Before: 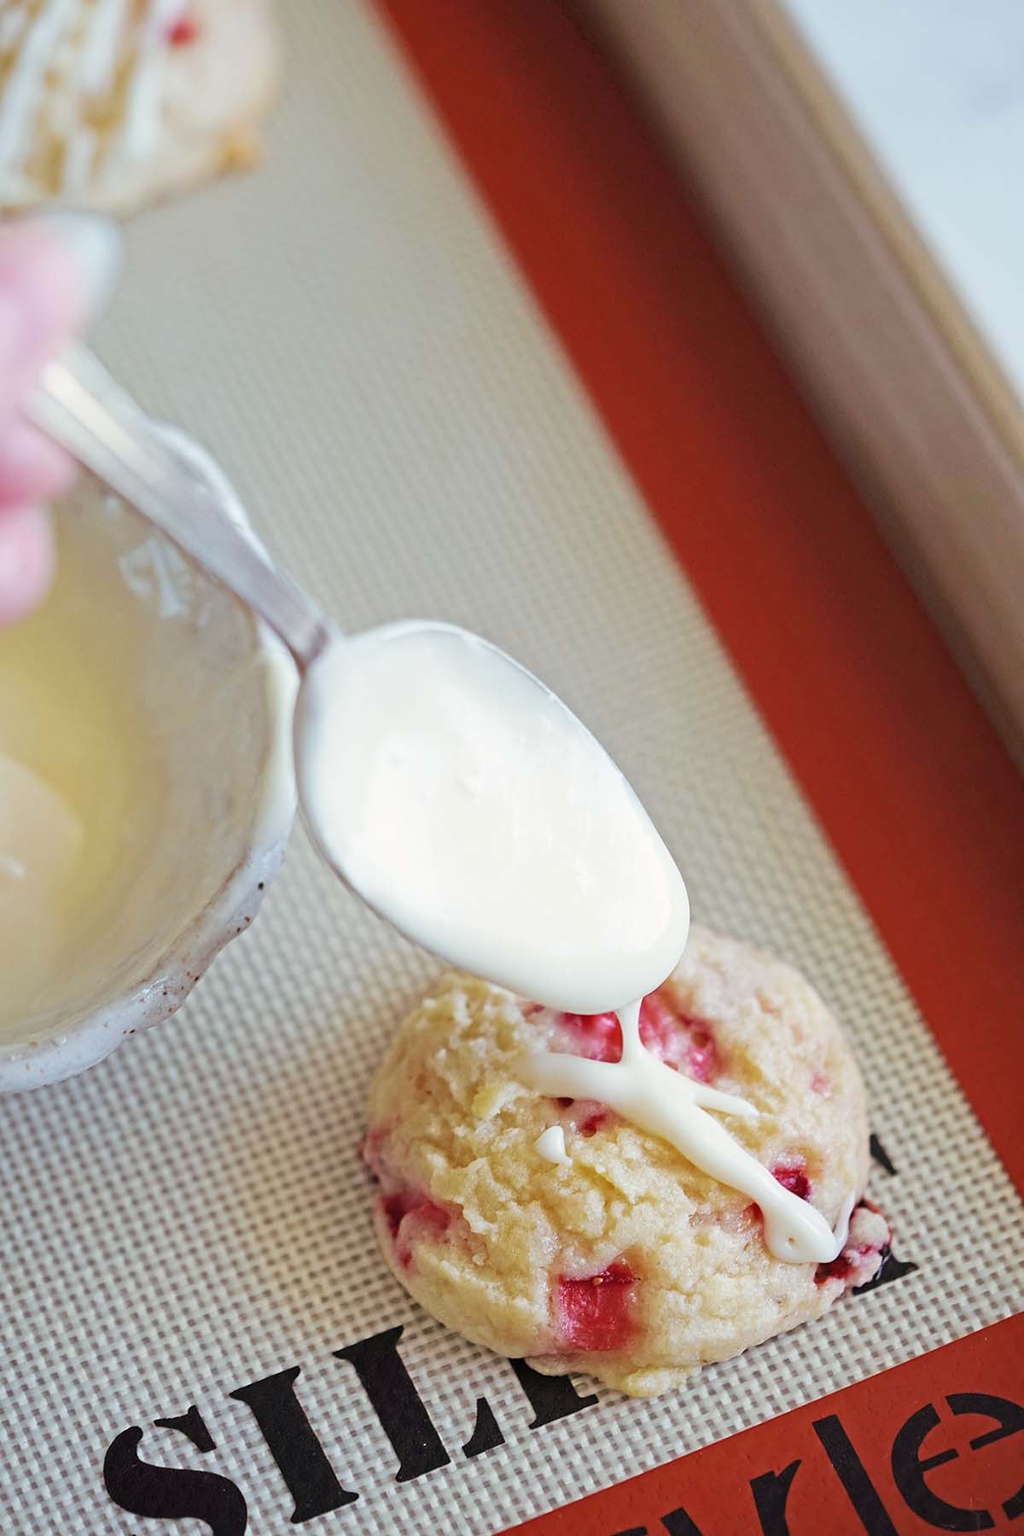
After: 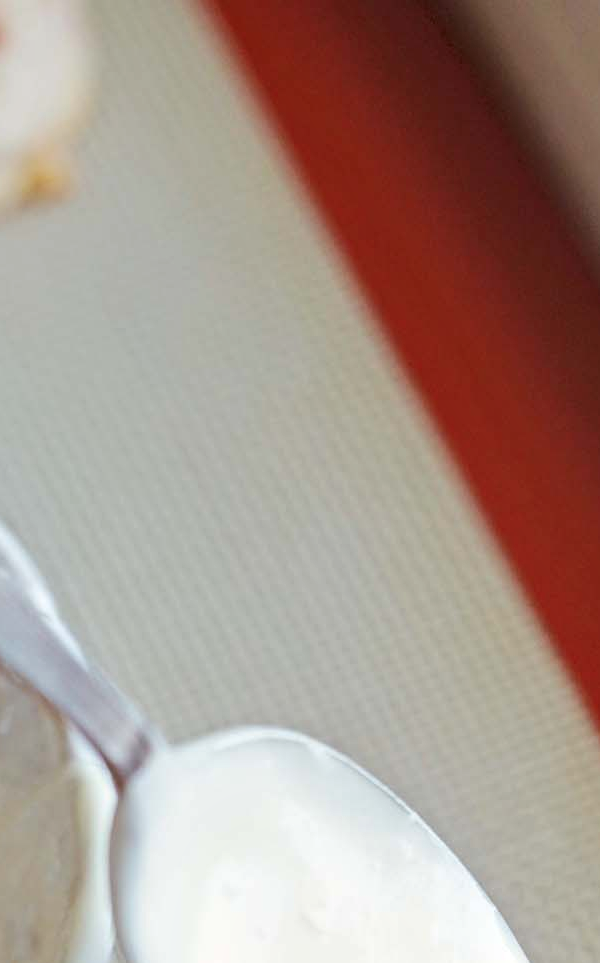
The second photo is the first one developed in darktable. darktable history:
crop: left 19.556%, right 30.401%, bottom 46.458%
contrast equalizer: octaves 7, y [[0.6 ×6], [0.55 ×6], [0 ×6], [0 ×6], [0 ×6]], mix 0.35
